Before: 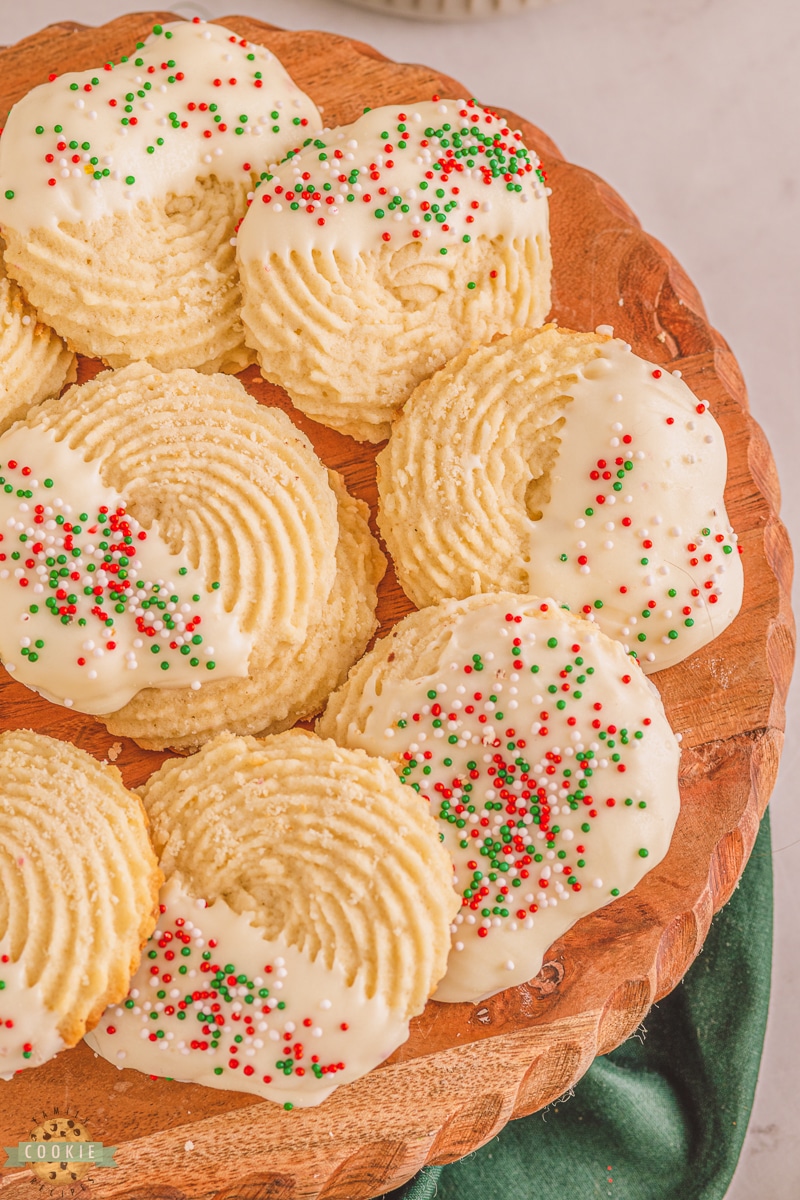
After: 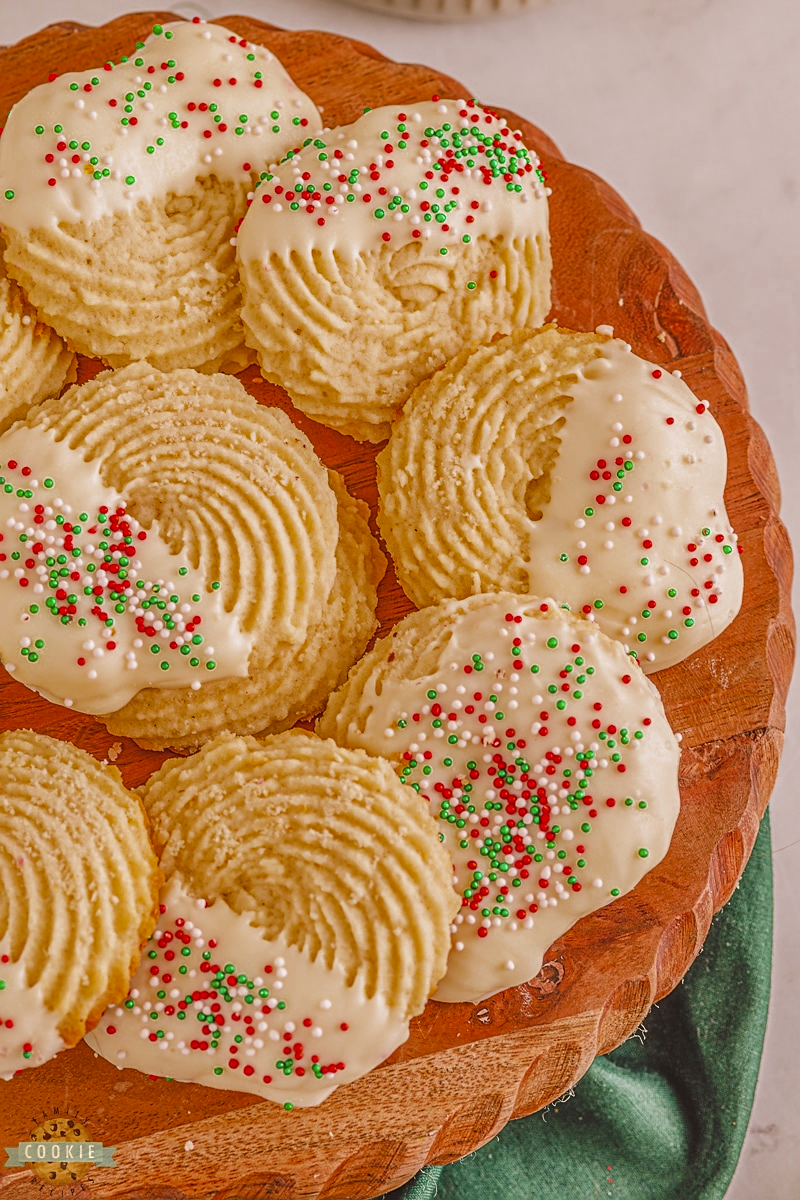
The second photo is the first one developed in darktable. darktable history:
color zones: curves: ch0 [(0.11, 0.396) (0.195, 0.36) (0.25, 0.5) (0.303, 0.412) (0.357, 0.544) (0.75, 0.5) (0.967, 0.328)]; ch1 [(0, 0.468) (0.112, 0.512) (0.202, 0.6) (0.25, 0.5) (0.307, 0.352) (0.357, 0.544) (0.75, 0.5) (0.963, 0.524)]
sharpen: on, module defaults
exposure: compensate highlight preservation false
